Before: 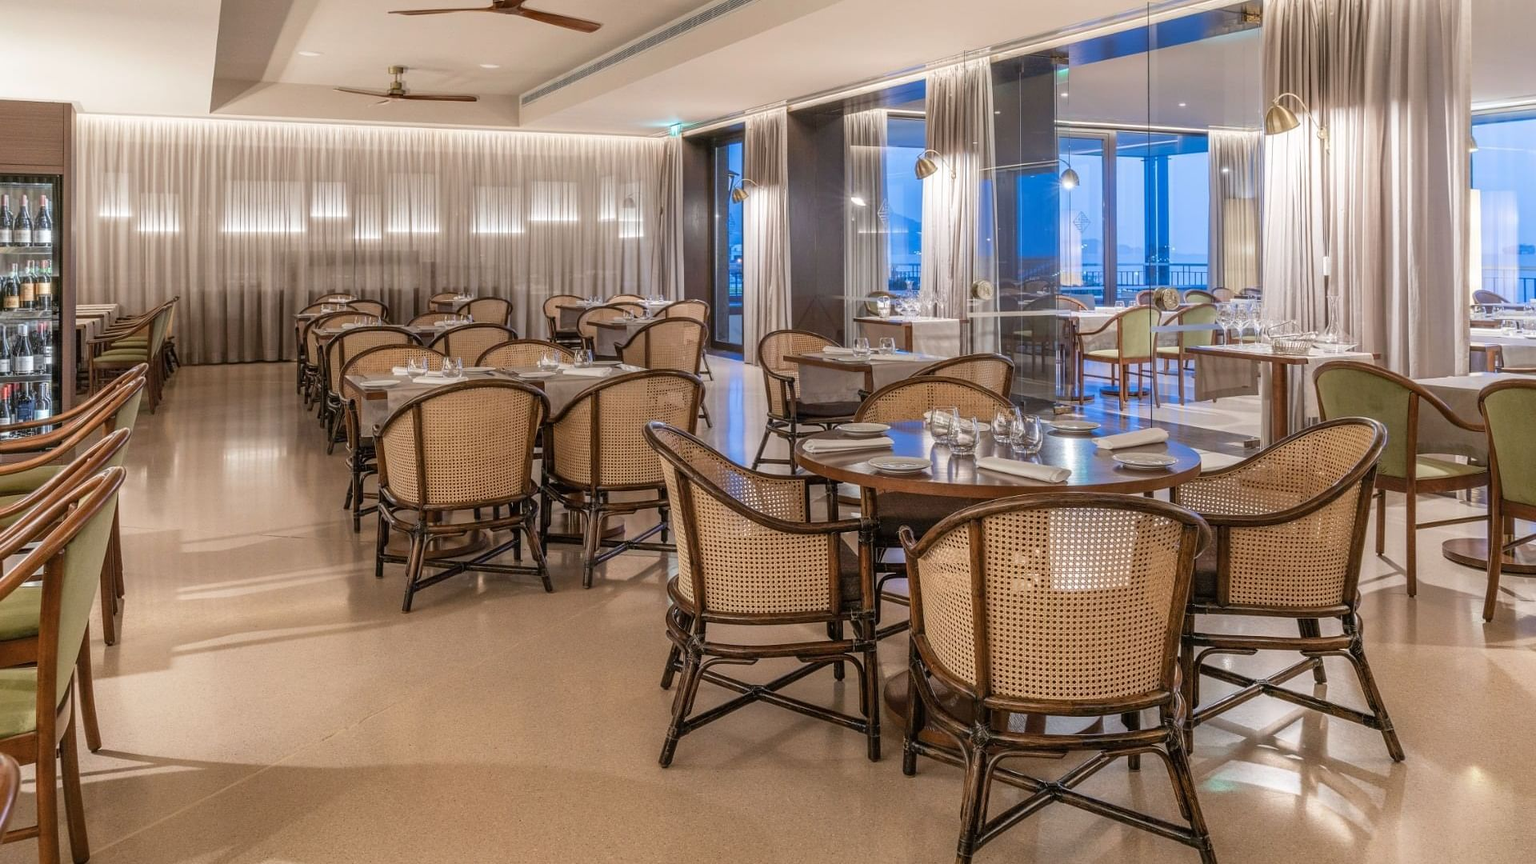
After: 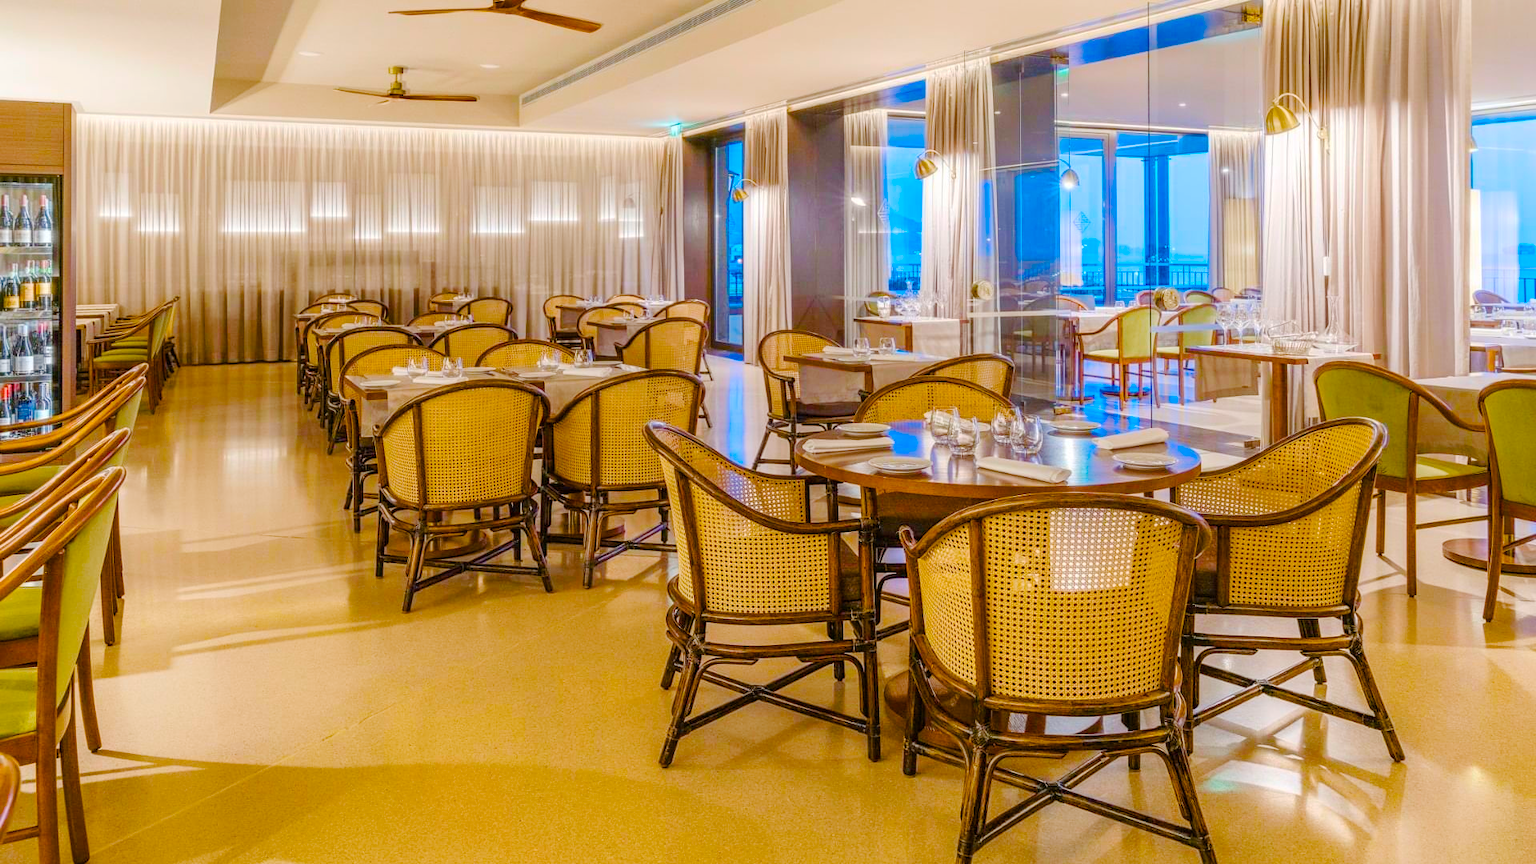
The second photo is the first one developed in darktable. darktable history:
color balance rgb: linear chroma grading › global chroma 39.52%, perceptual saturation grading › global saturation 36.063%, perceptual saturation grading › shadows 35.33%, global vibrance 20.469%
base curve: curves: ch0 [(0, 0) (0.158, 0.273) (0.879, 0.895) (1, 1)], preserve colors none
